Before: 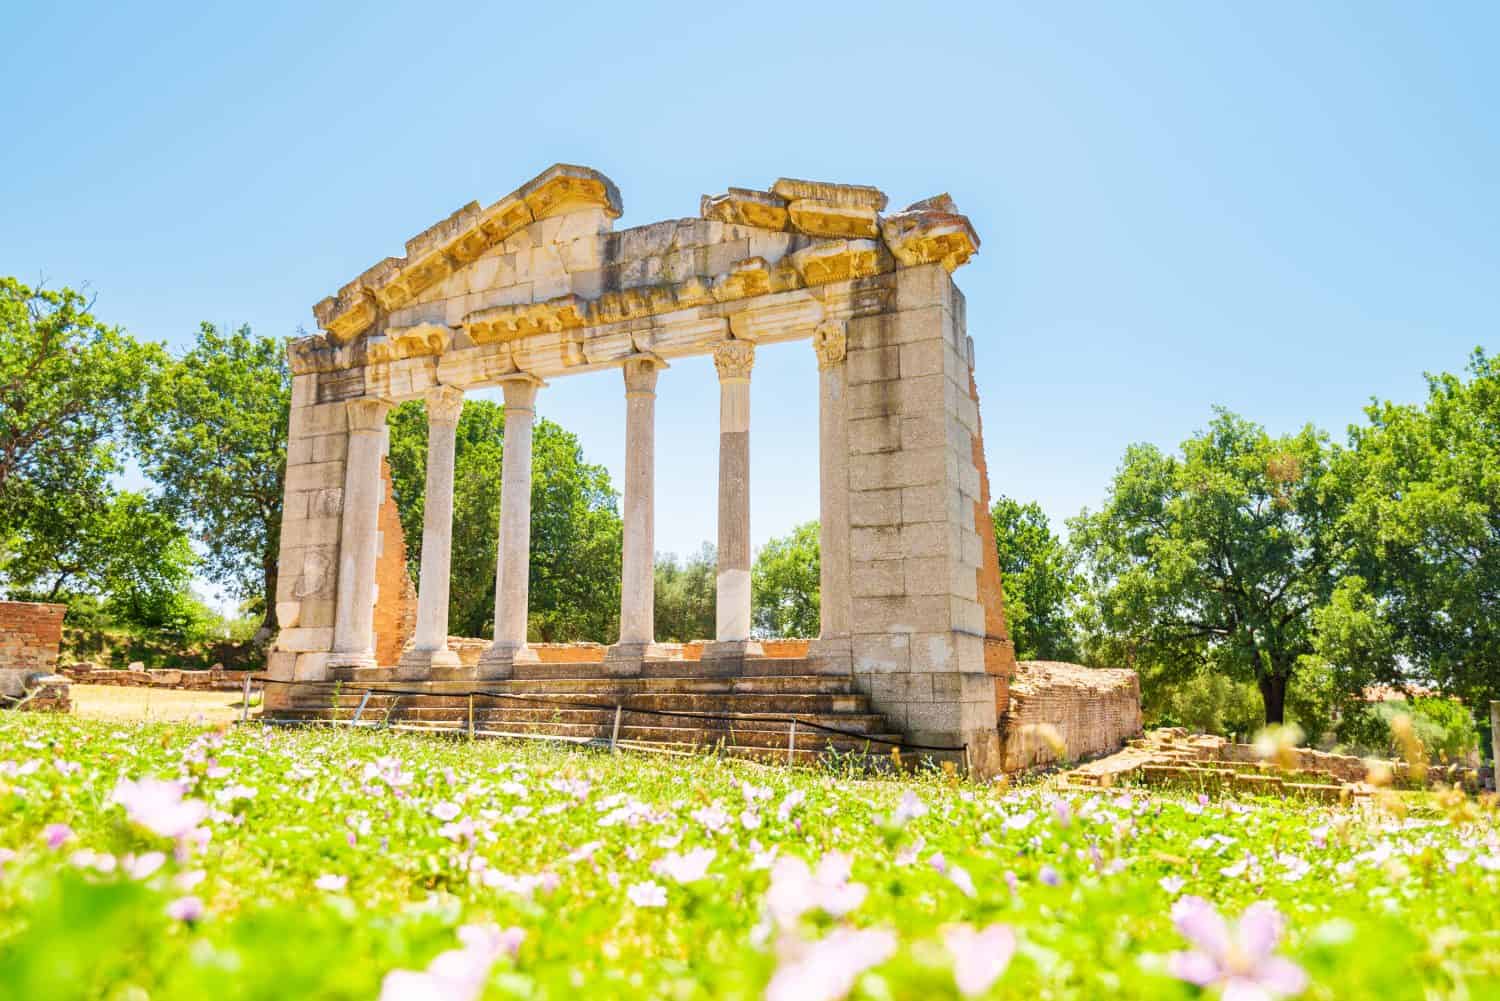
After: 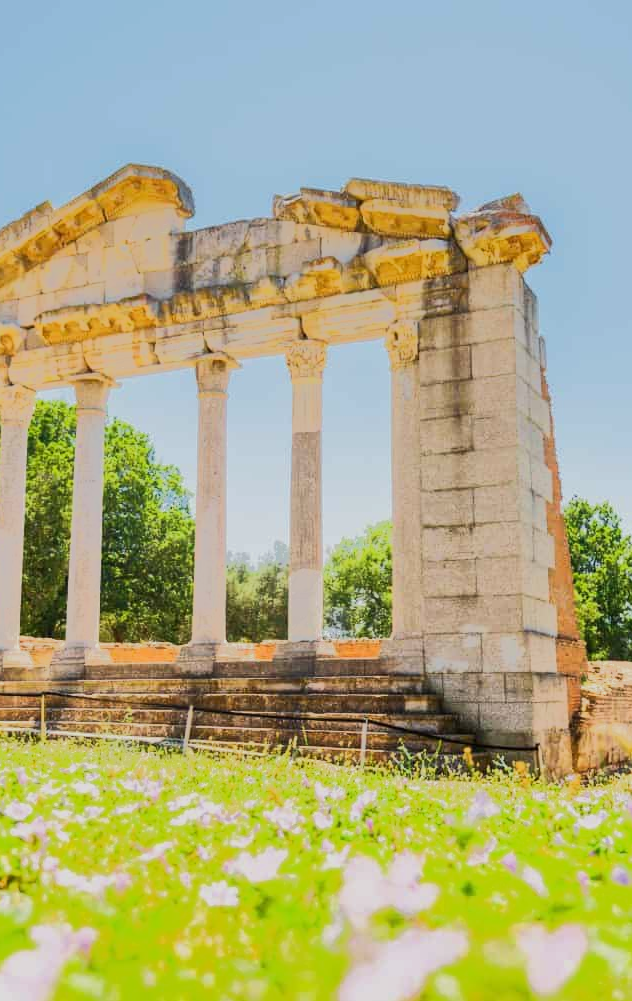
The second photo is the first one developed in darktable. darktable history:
tone equalizer: -7 EV -0.63 EV, -6 EV 1 EV, -5 EV -0.45 EV, -4 EV 0.43 EV, -3 EV 0.41 EV, -2 EV 0.15 EV, -1 EV -0.15 EV, +0 EV -0.39 EV, smoothing diameter 25%, edges refinement/feathering 10, preserve details guided filter
crop: left 28.583%, right 29.231%
